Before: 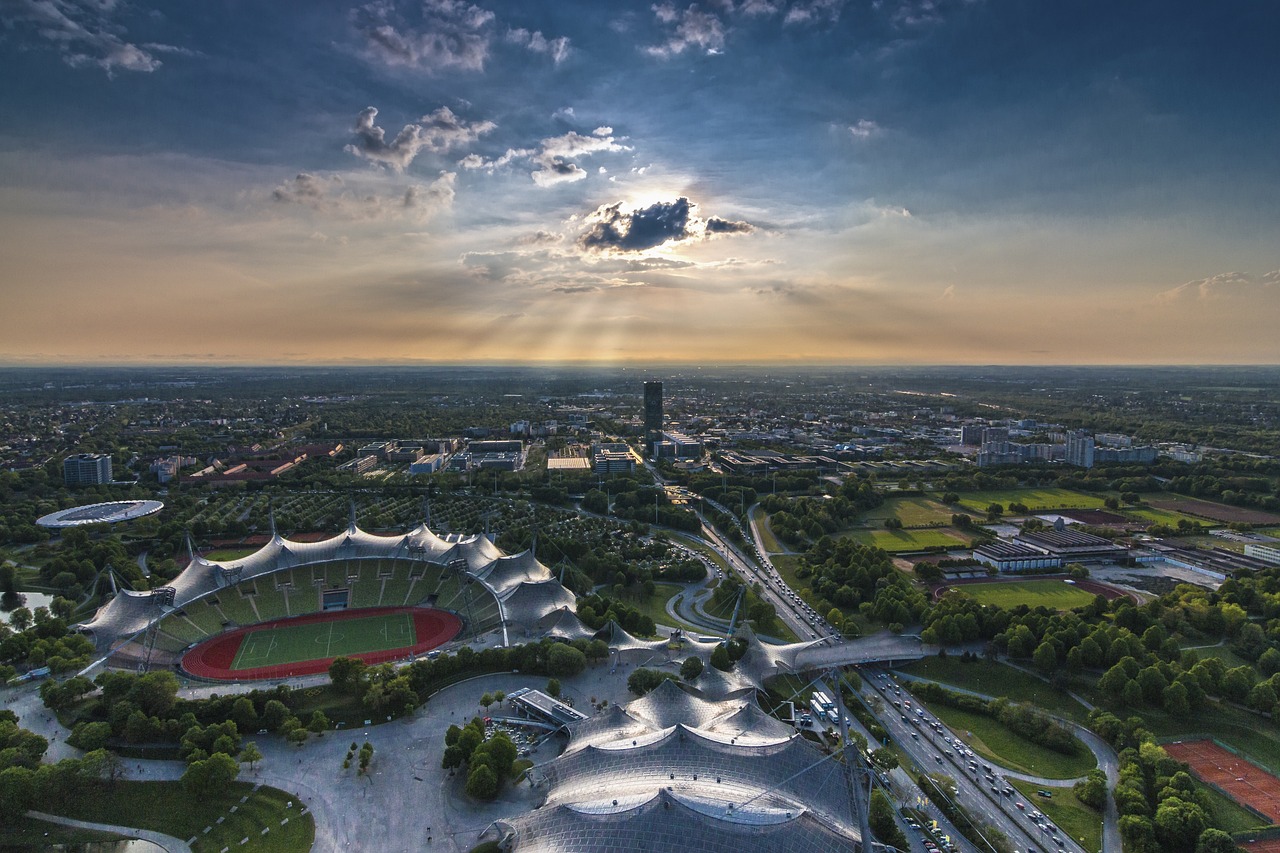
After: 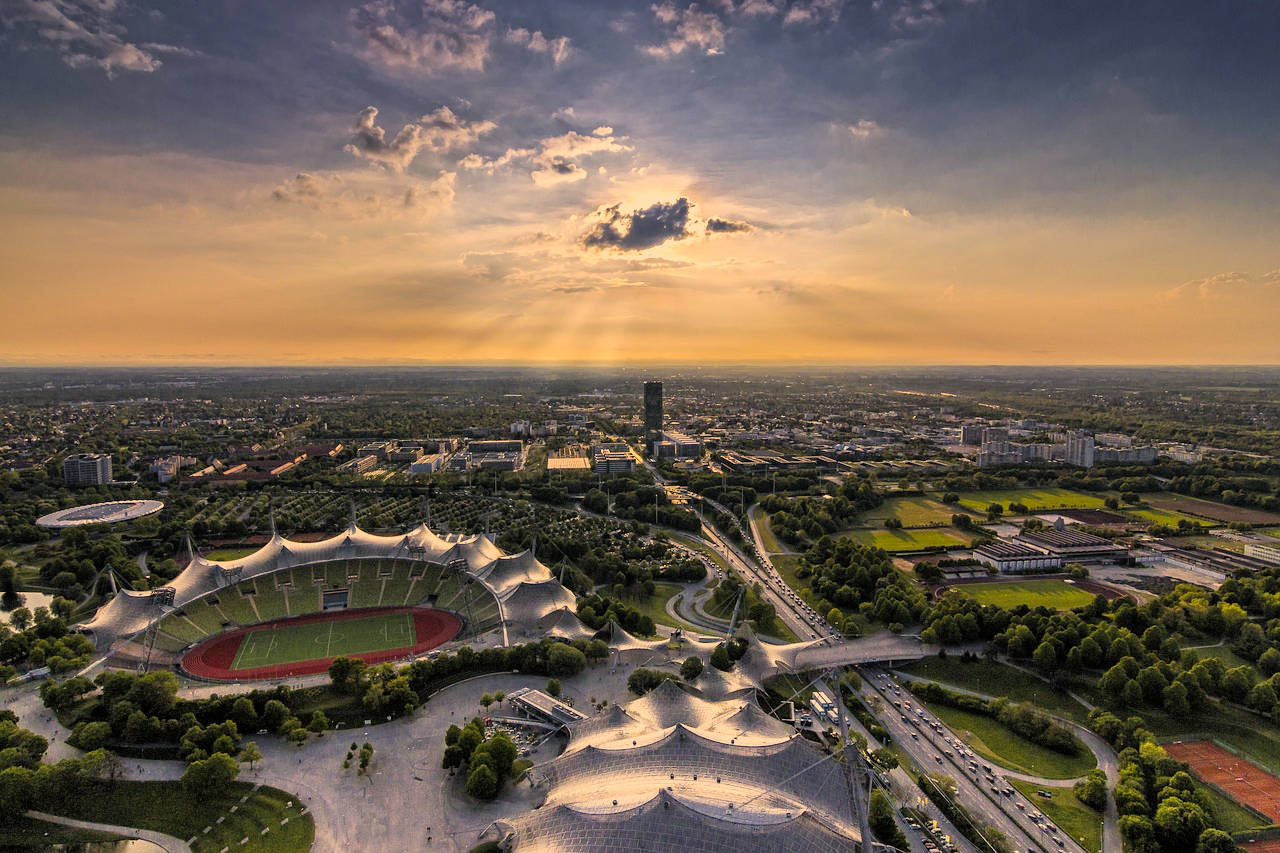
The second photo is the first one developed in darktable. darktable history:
color correction: highlights a* 14.88, highlights b* 32.35
filmic rgb: black relative exposure -7.62 EV, white relative exposure 4.63 EV, target black luminance 0%, hardness 3.49, latitude 50.37%, contrast 1.031, highlights saturation mix 9.54%, shadows ↔ highlights balance -0.177%
exposure: black level correction 0.001, exposure 0.499 EV, compensate exposure bias true, compensate highlight preservation false
